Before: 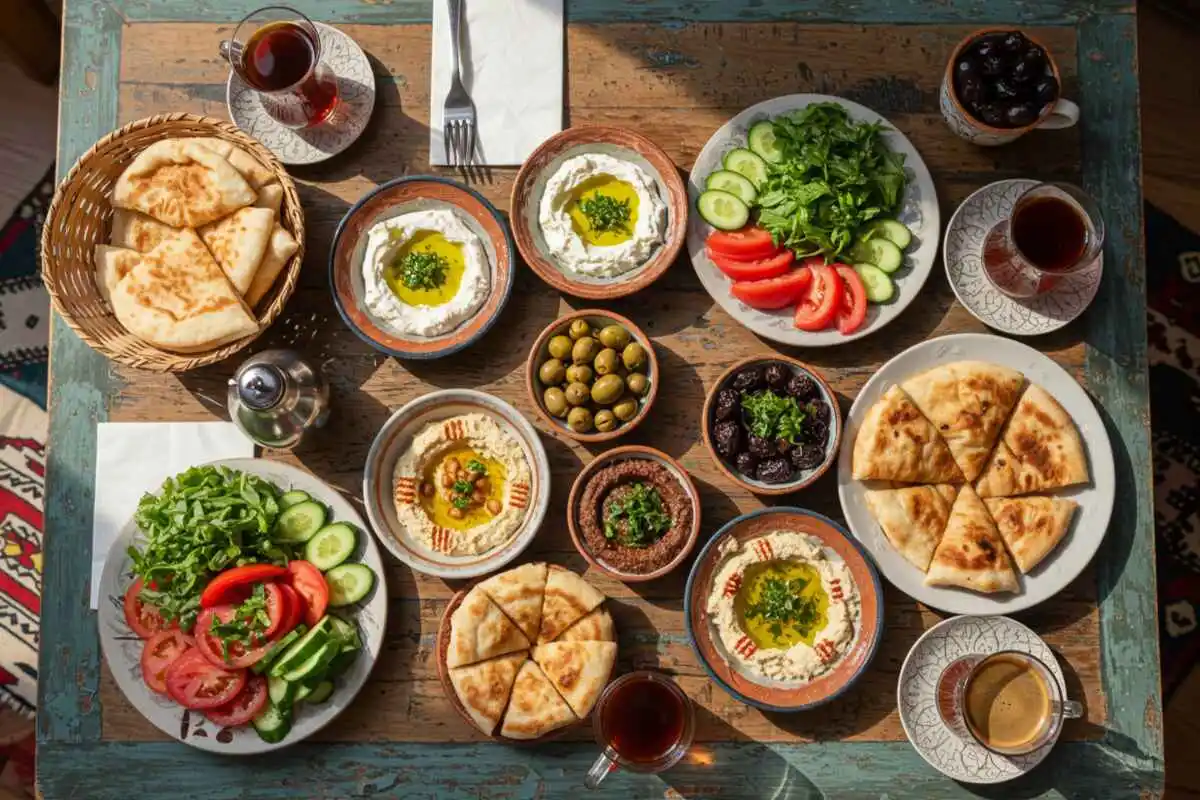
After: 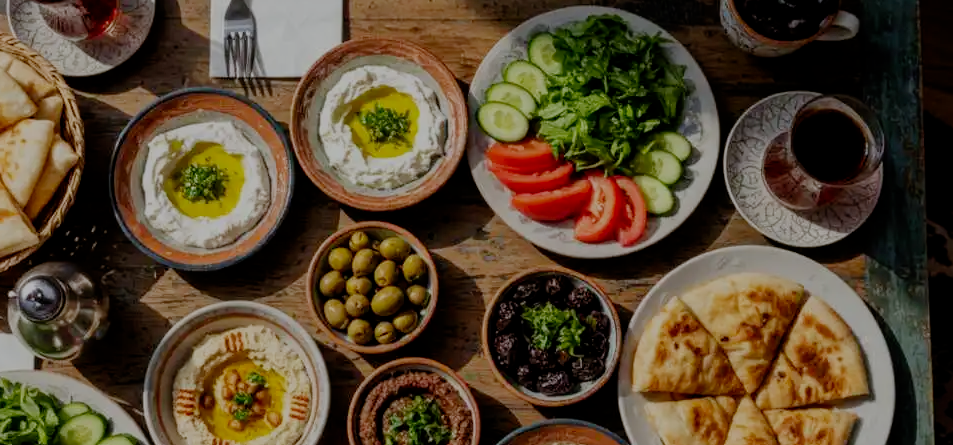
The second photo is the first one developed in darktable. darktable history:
filmic rgb: middle gray luminance 30%, black relative exposure -9 EV, white relative exposure 7 EV, threshold 6 EV, target black luminance 0%, hardness 2.94, latitude 2.04%, contrast 0.963, highlights saturation mix 5%, shadows ↔ highlights balance 12.16%, add noise in highlights 0, preserve chrominance no, color science v3 (2019), use custom middle-gray values true, iterations of high-quality reconstruction 0, contrast in highlights soft, enable highlight reconstruction true
white balance: red 0.988, blue 1.017
crop: left 18.38%, top 11.092%, right 2.134%, bottom 33.217%
